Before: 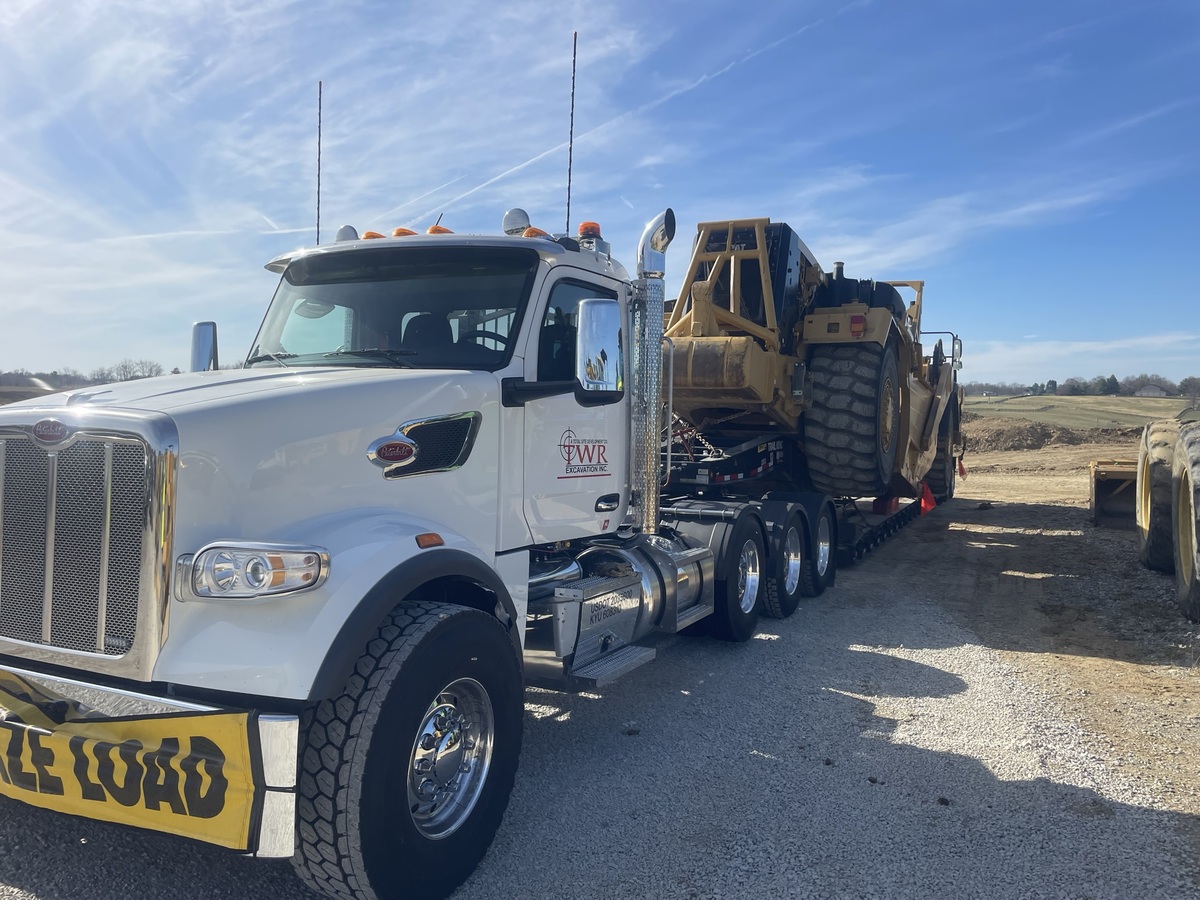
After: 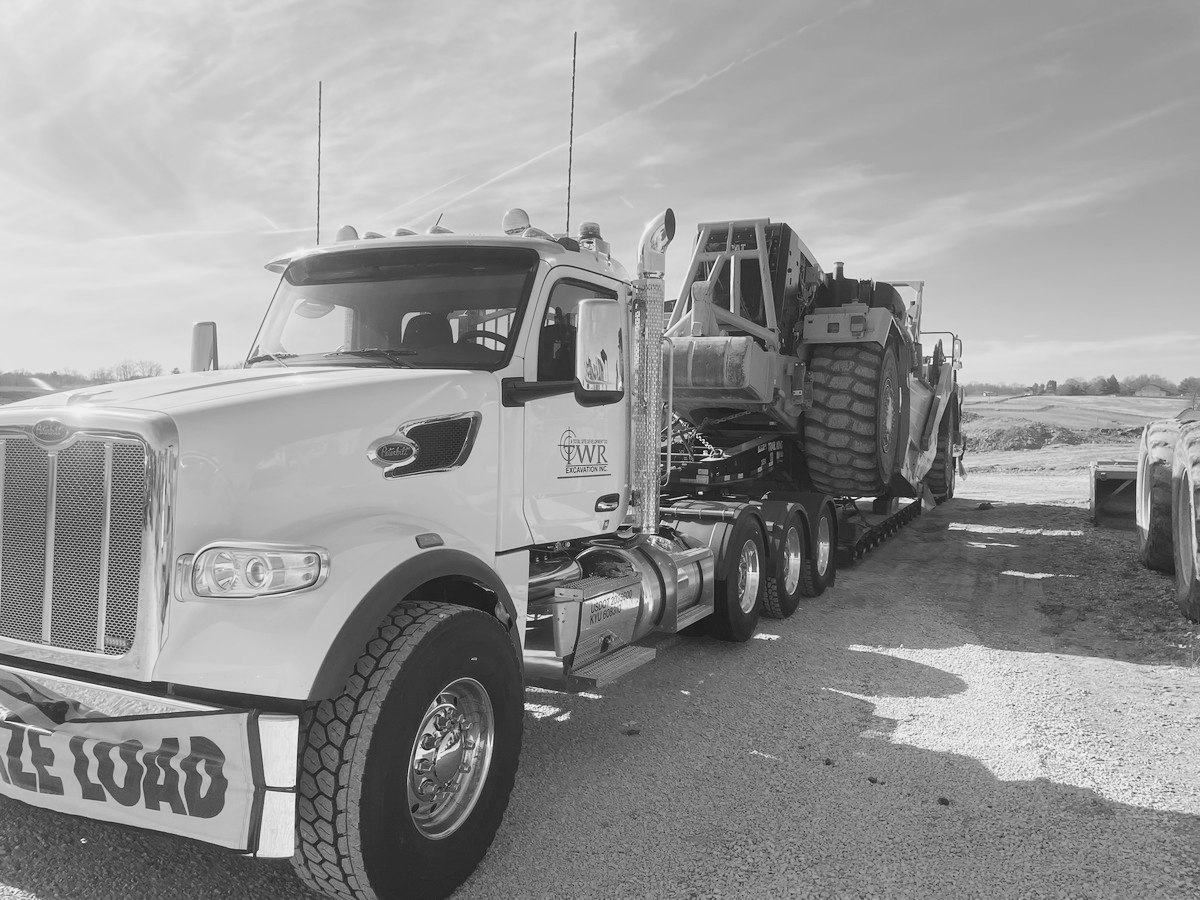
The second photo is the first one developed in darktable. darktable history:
monochrome: on, module defaults
exposure: black level correction -0.005, exposure 1 EV, compensate highlight preservation false
filmic rgb: black relative exposure -7.65 EV, white relative exposure 4.56 EV, hardness 3.61
